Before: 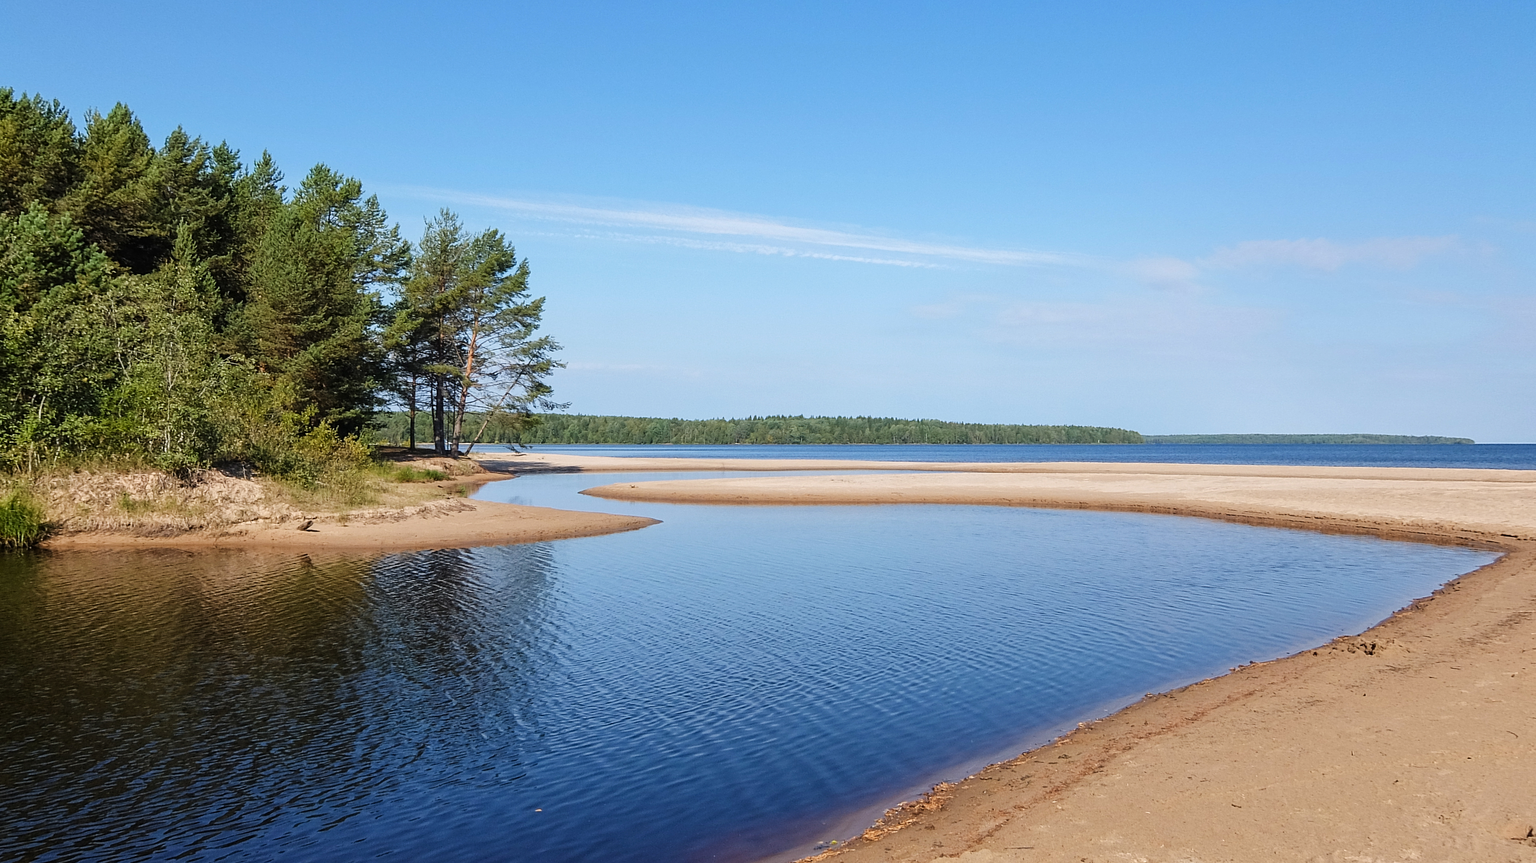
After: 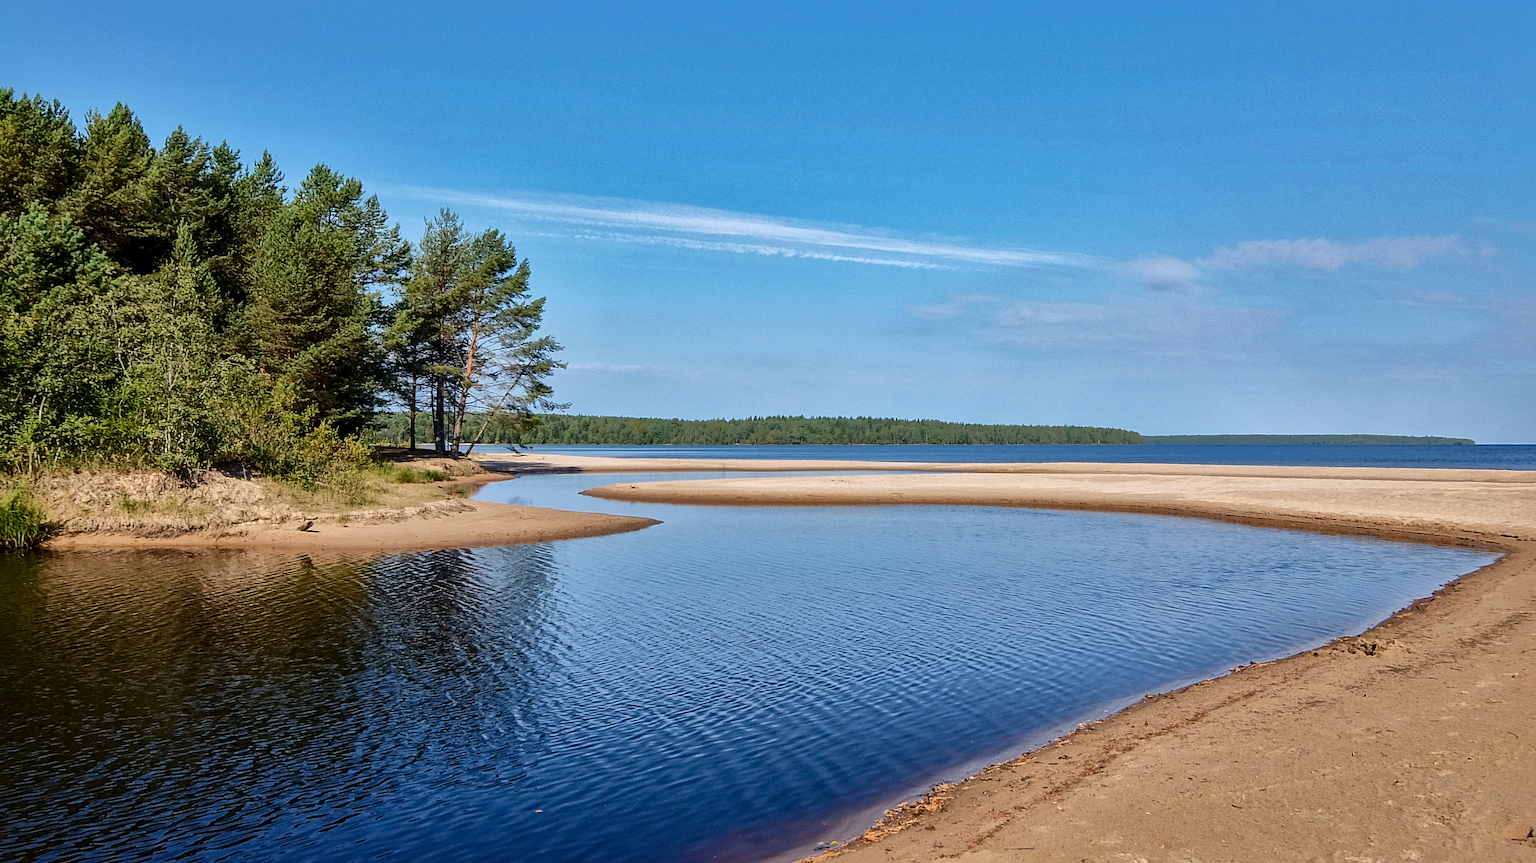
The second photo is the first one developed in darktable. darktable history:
local contrast: mode bilateral grid, contrast 20, coarseness 50, detail 120%, midtone range 0.2
shadows and highlights: shadows 38.43, highlights -74.54
contrast brightness saturation: contrast 0.28
